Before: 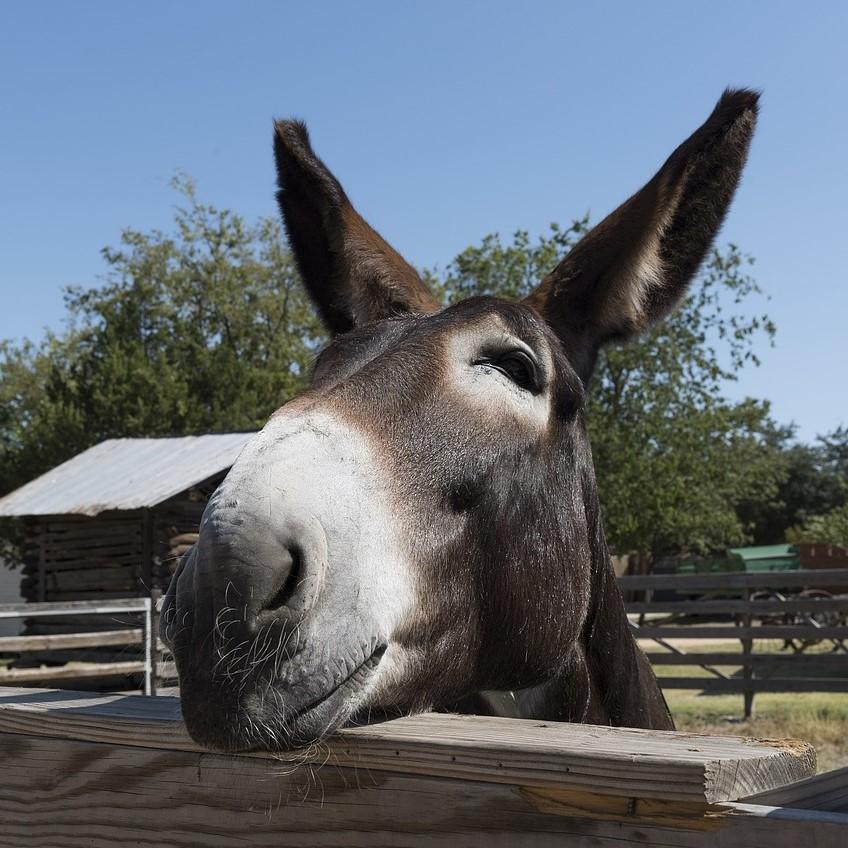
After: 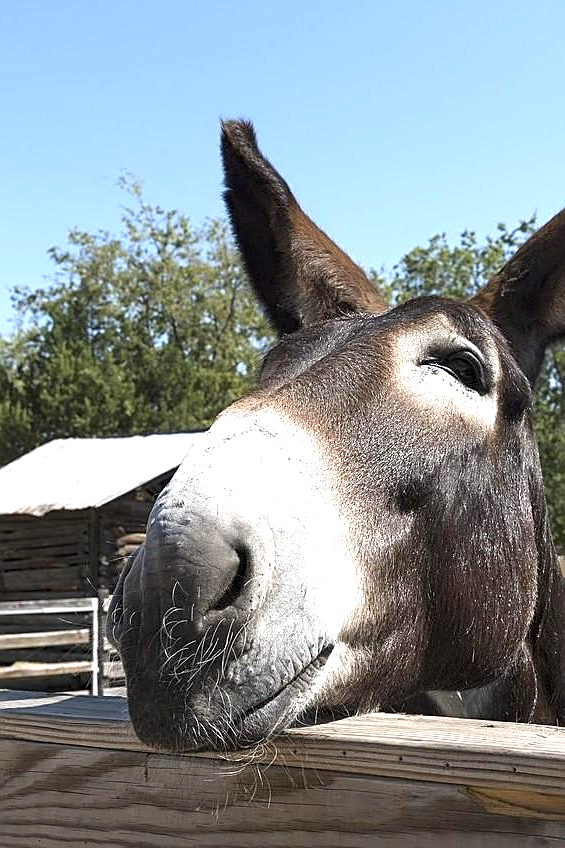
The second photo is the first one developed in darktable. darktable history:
exposure: exposure 1 EV, compensate exposure bias true, compensate highlight preservation false
sharpen: on, module defaults
crop and rotate: left 6.304%, right 27.004%
